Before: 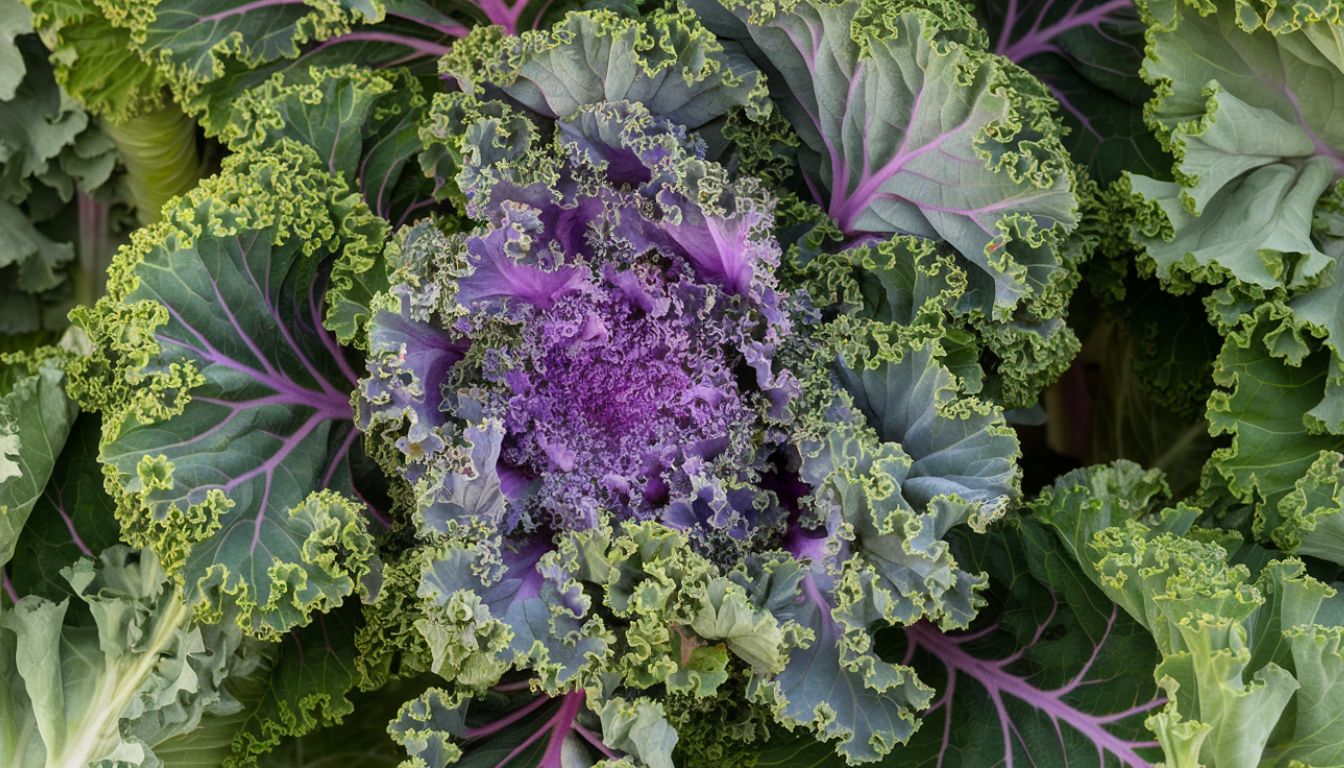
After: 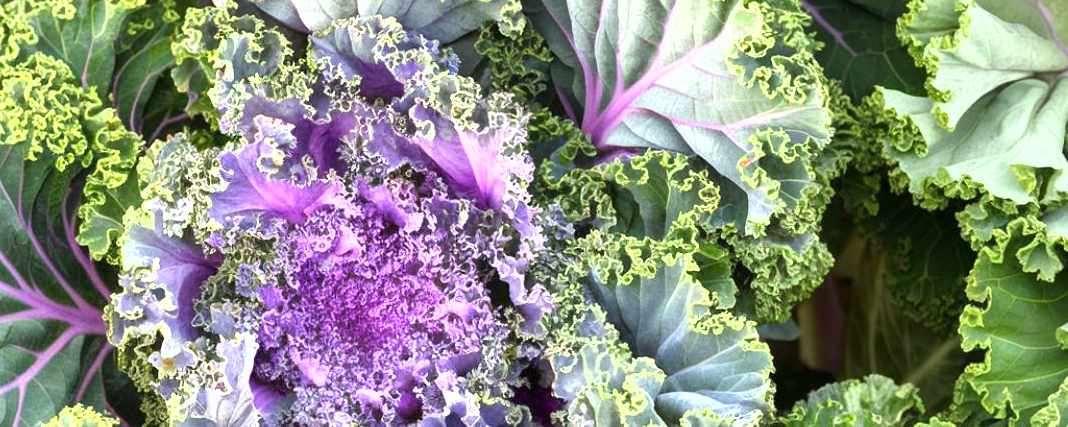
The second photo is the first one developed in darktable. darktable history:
exposure: black level correction 0, exposure 1.45 EV, compensate exposure bias true, compensate highlight preservation false
crop: left 18.38%, top 11.092%, right 2.134%, bottom 33.217%
shadows and highlights: low approximation 0.01, soften with gaussian
